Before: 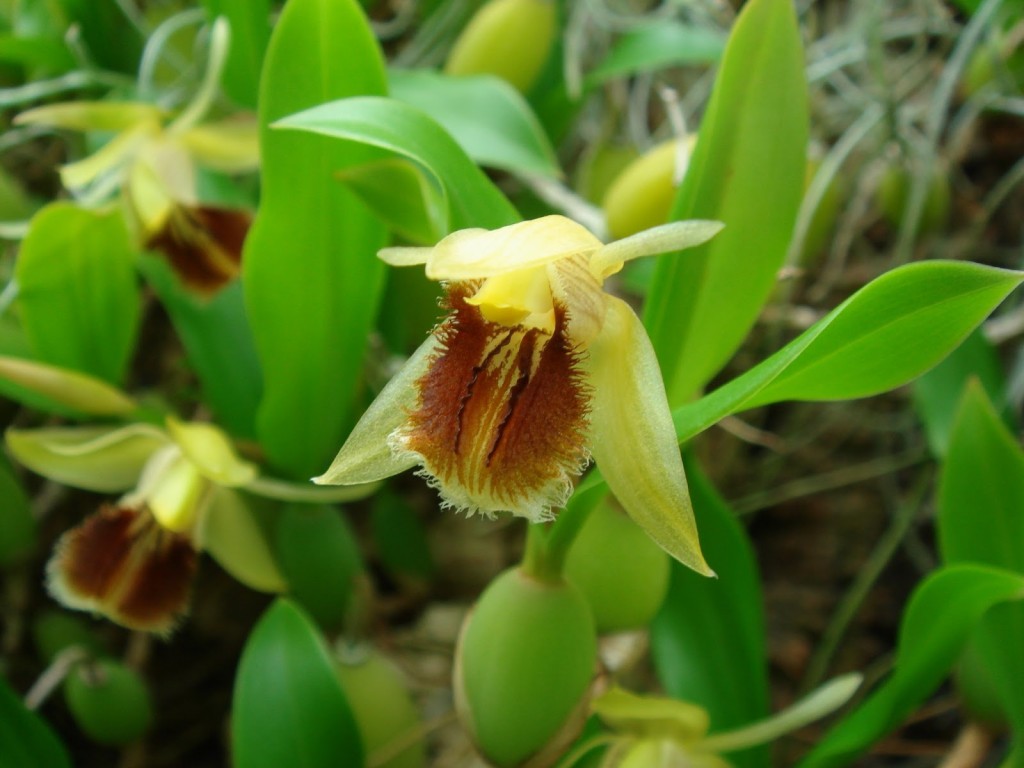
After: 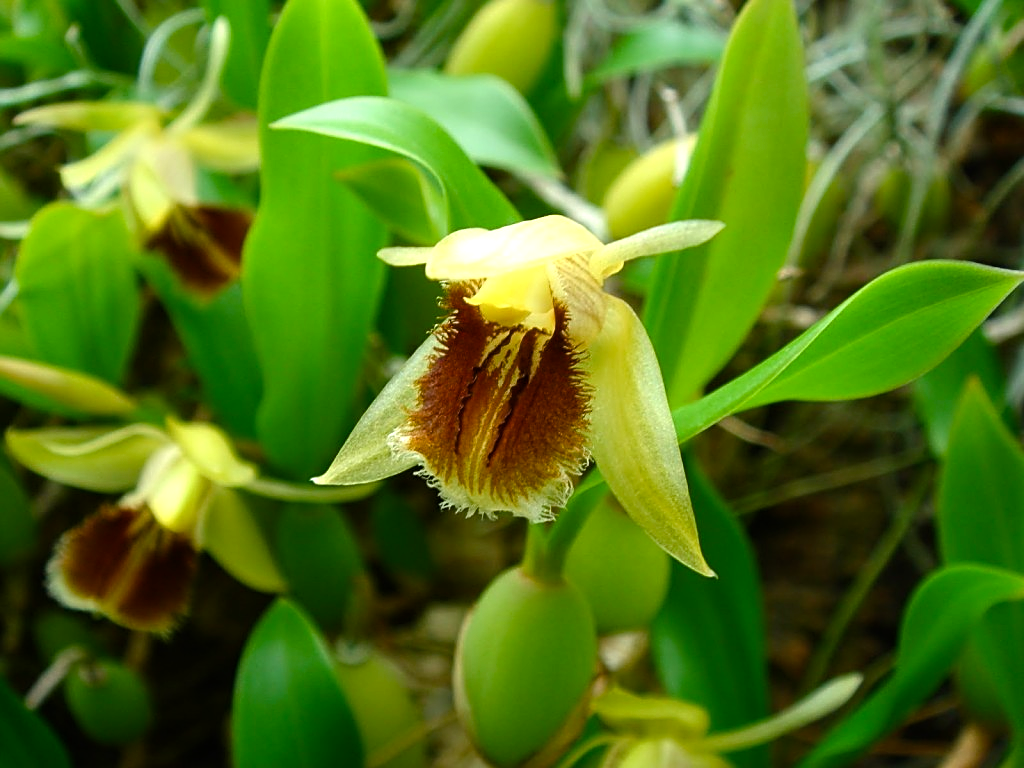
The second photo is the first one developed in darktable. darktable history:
color balance rgb: shadows lift › luminance -20%, power › hue 72.24°, highlights gain › luminance 15%, global offset › hue 171.6°, perceptual saturation grading › highlights -15%, perceptual saturation grading › shadows 25%, global vibrance 30%, contrast 10%
sharpen: on, module defaults
